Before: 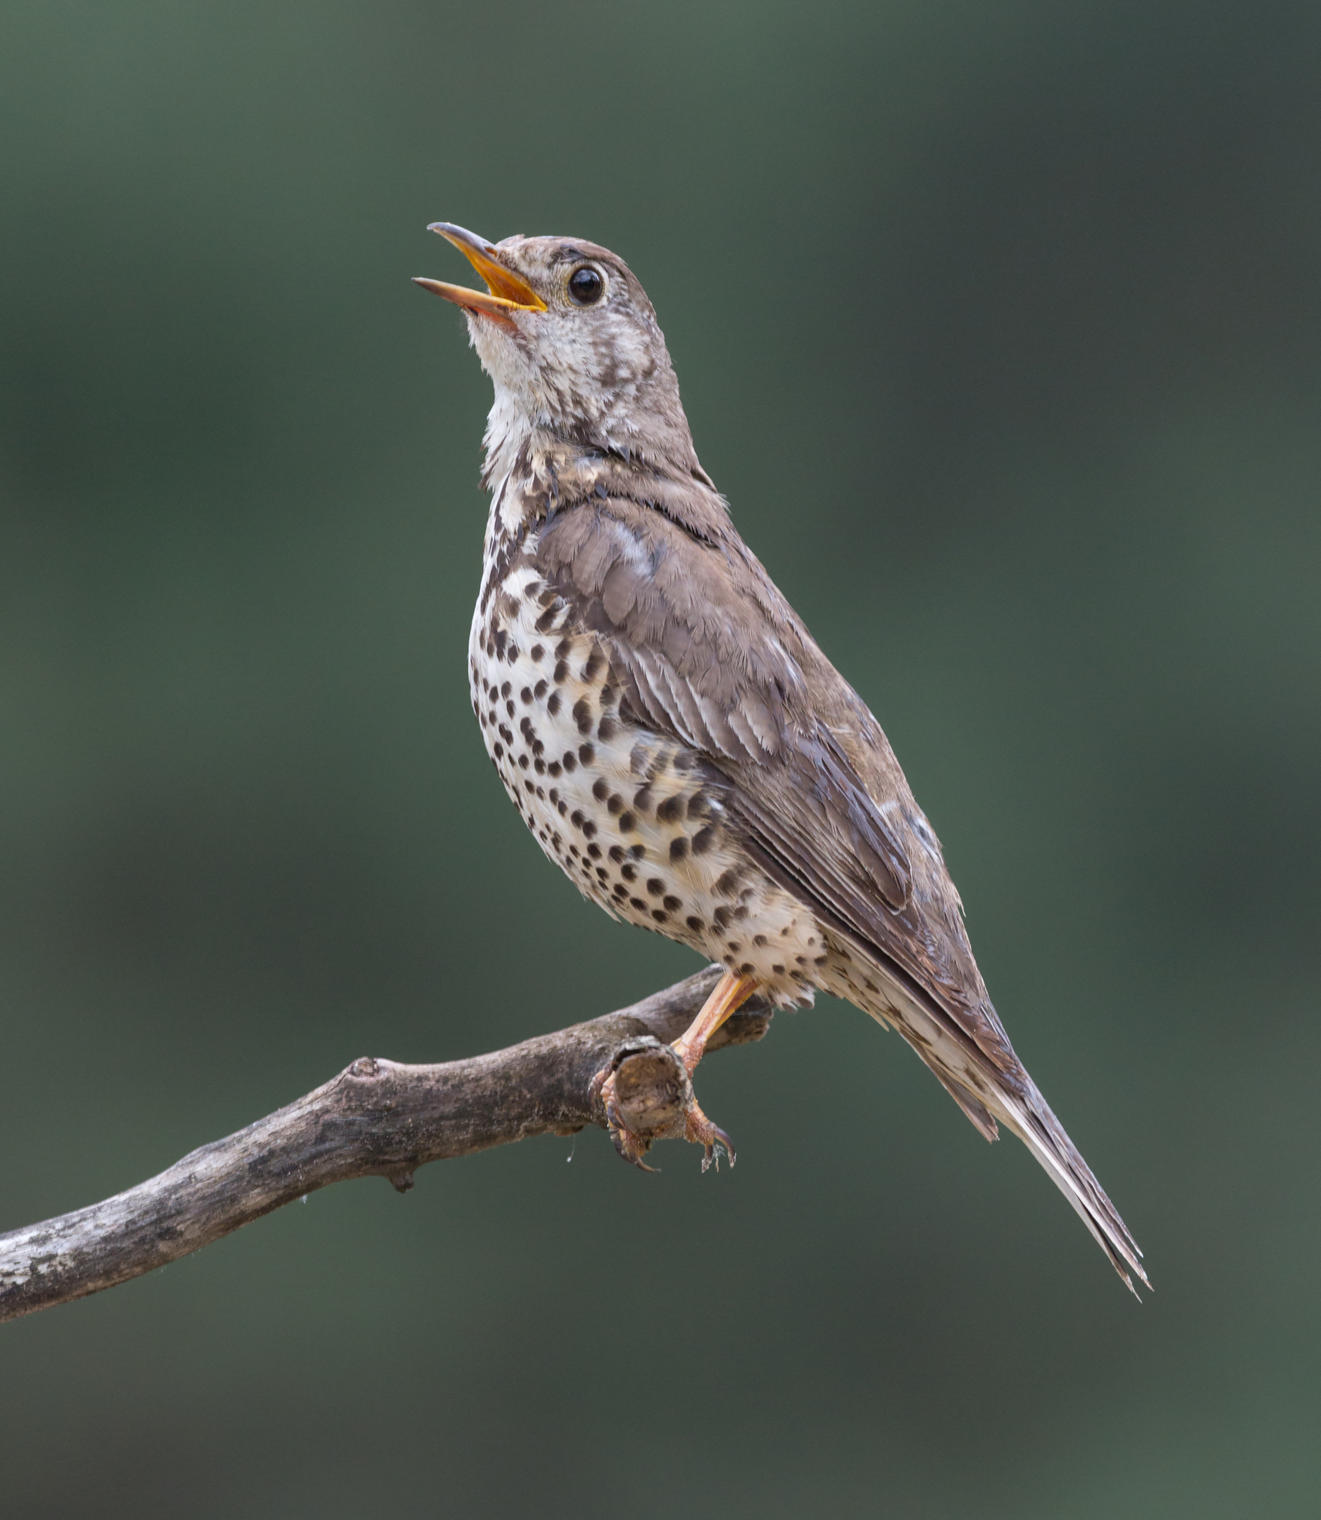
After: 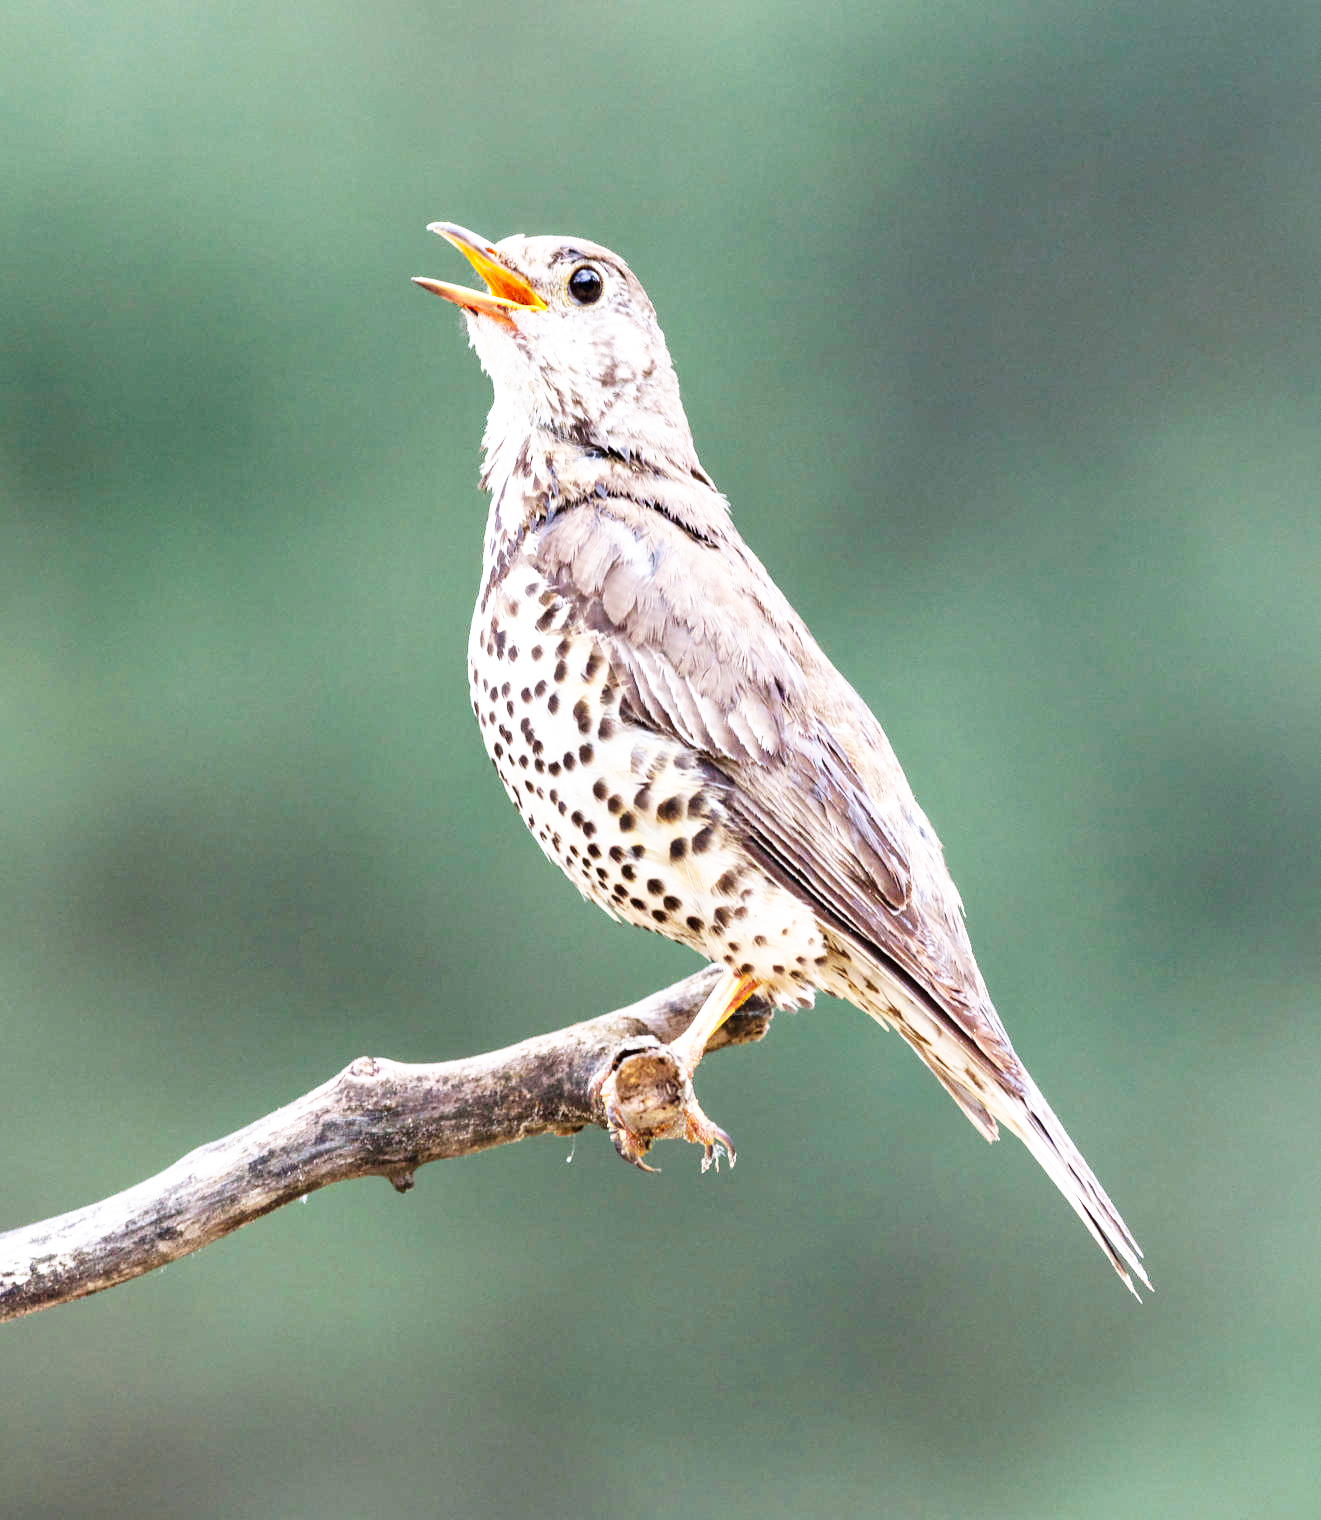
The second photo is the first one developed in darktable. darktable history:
exposure: exposure 0.6 EV, compensate exposure bias true, compensate highlight preservation false
base curve: curves: ch0 [(0, 0) (0.007, 0.004) (0.027, 0.03) (0.046, 0.07) (0.207, 0.54) (0.442, 0.872) (0.673, 0.972) (1, 1)], preserve colors none
contrast equalizer: octaves 7, y [[0.6 ×6], [0.55 ×6], [0 ×6], [0 ×6], [0 ×6]], mix 0.347
